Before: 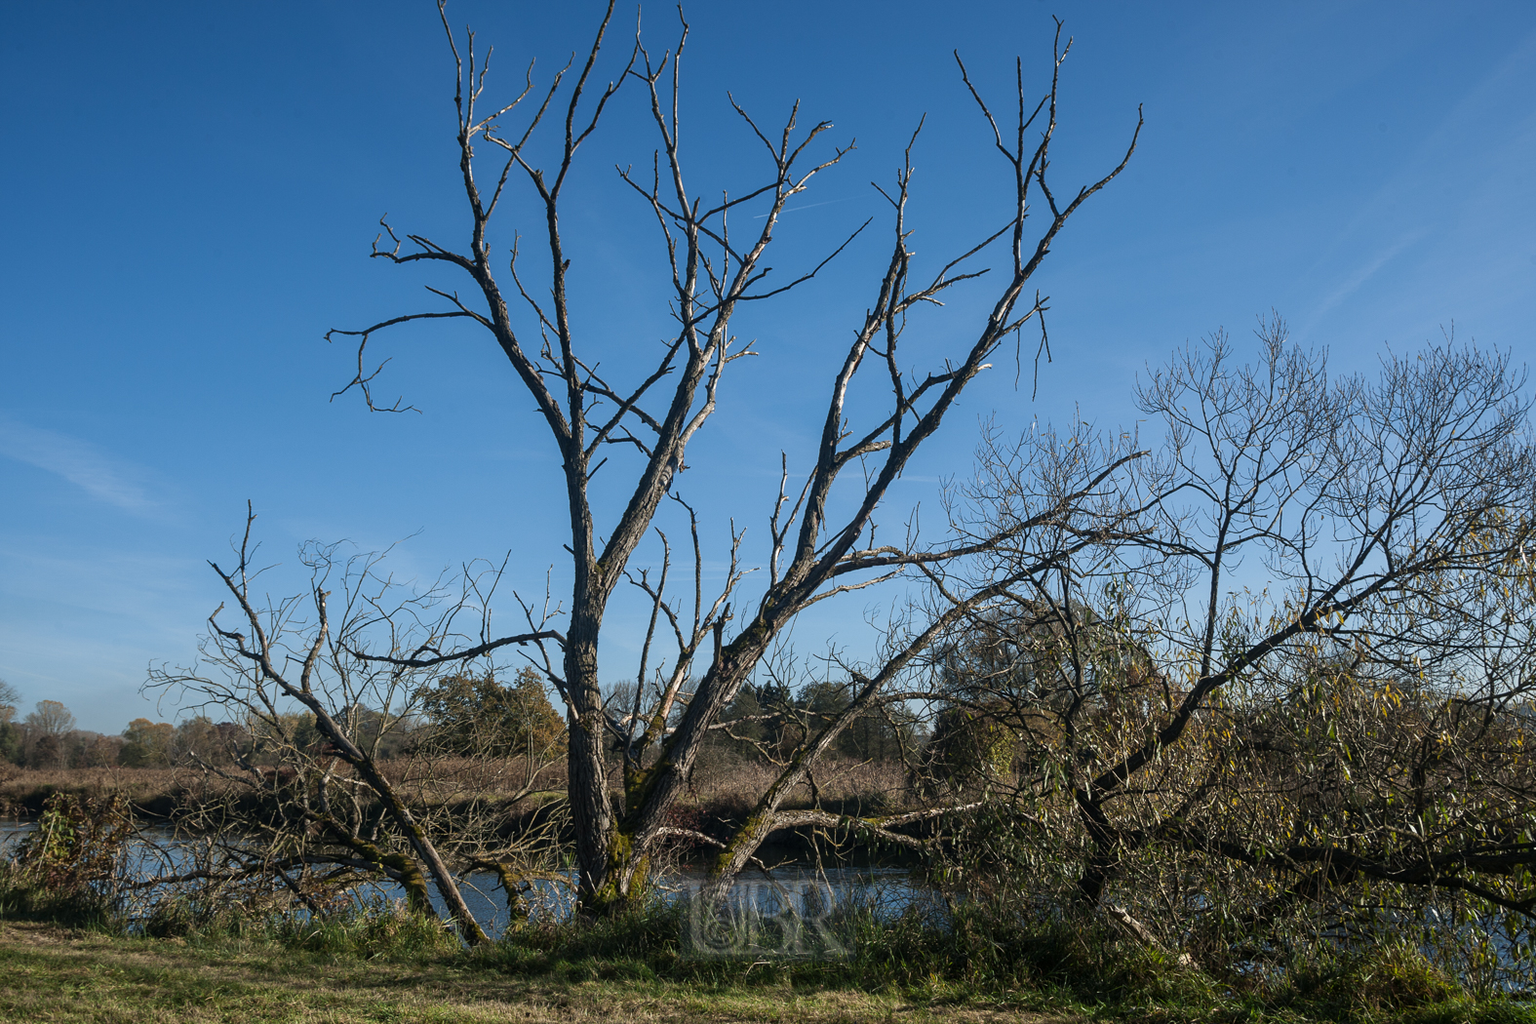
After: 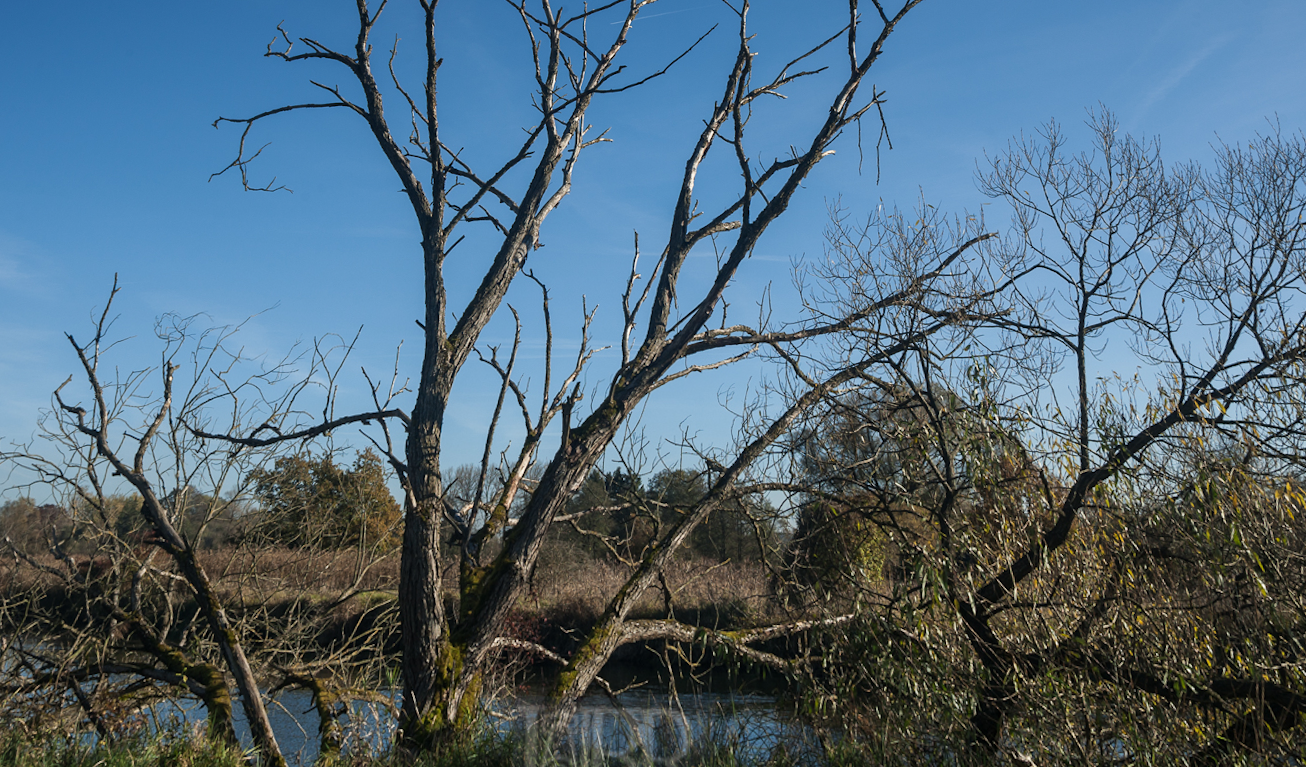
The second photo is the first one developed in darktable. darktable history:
white balance: red 1.009, blue 0.985
crop and rotate: top 12.5%, bottom 12.5%
rotate and perspective: rotation 0.72°, lens shift (vertical) -0.352, lens shift (horizontal) -0.051, crop left 0.152, crop right 0.859, crop top 0.019, crop bottom 0.964
tone equalizer: on, module defaults
